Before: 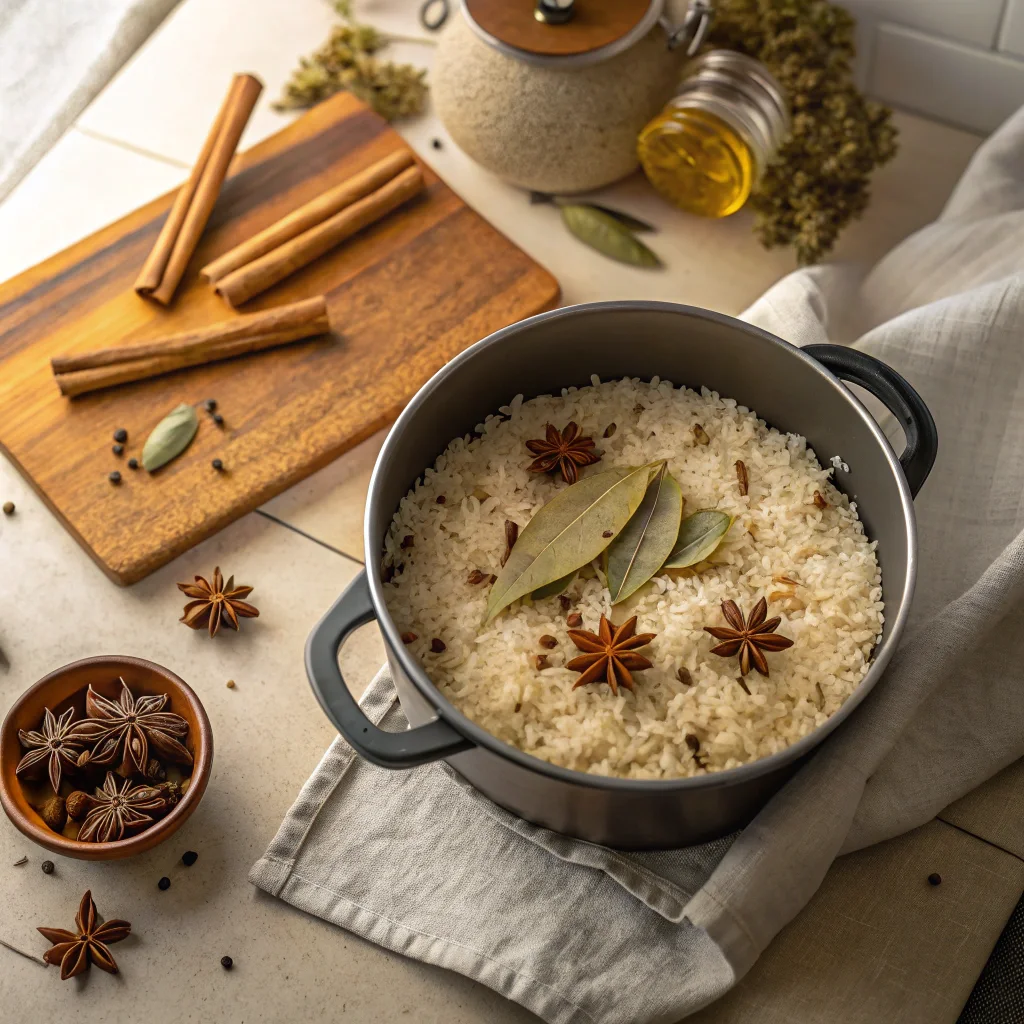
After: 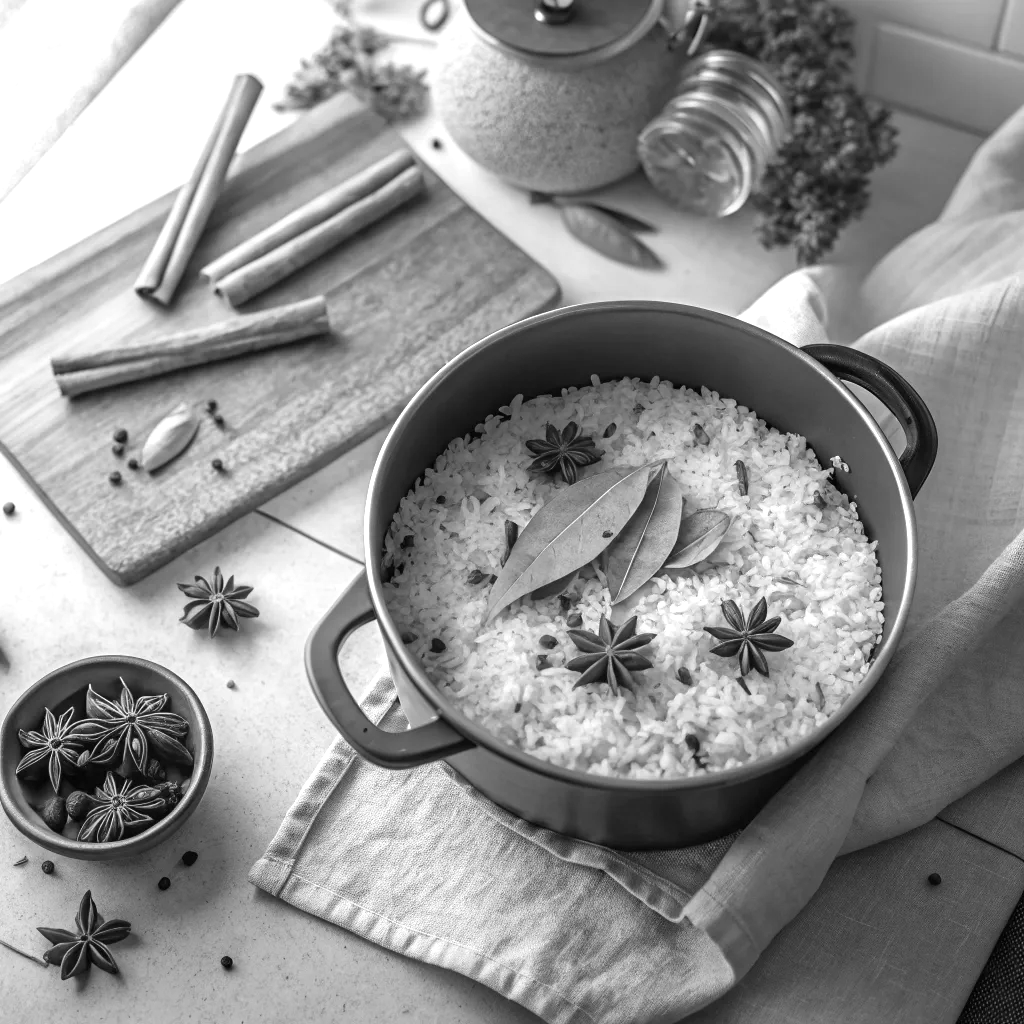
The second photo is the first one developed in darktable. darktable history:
exposure: black level correction 0, exposure 0.7 EV, compensate exposure bias true, compensate highlight preservation false
monochrome: a 73.58, b 64.21
color calibration: output R [1.003, 0.027, -0.041, 0], output G [-0.018, 1.043, -0.038, 0], output B [0.071, -0.086, 1.017, 0], illuminant as shot in camera, x 0.359, y 0.362, temperature 4570.54 K
